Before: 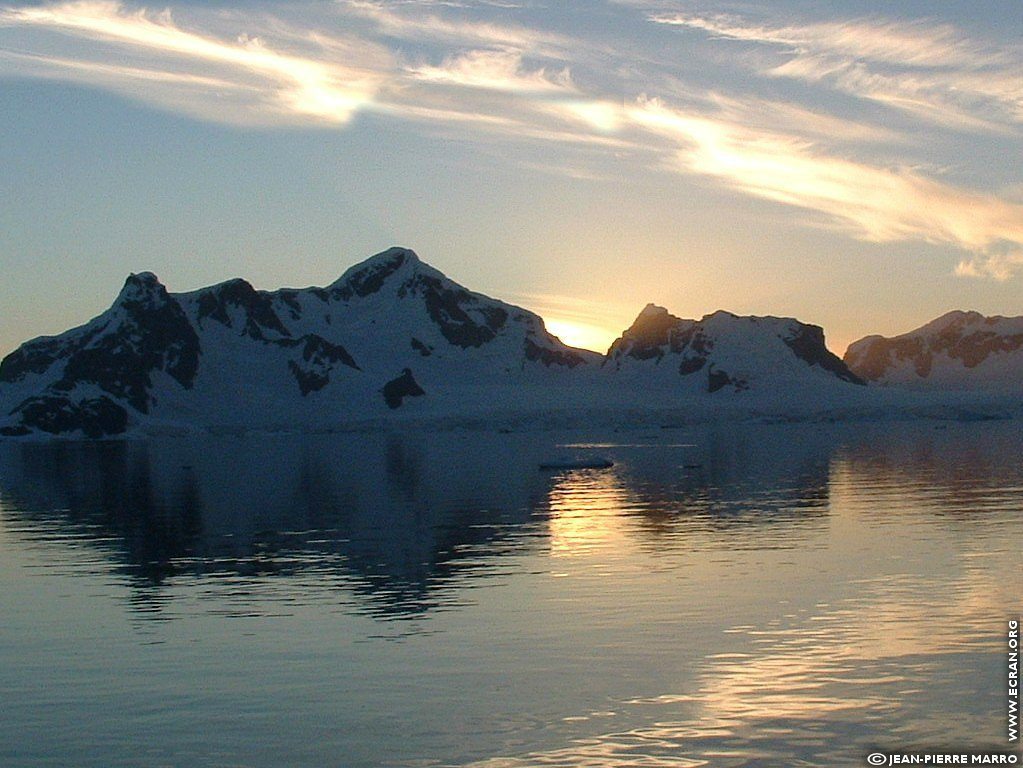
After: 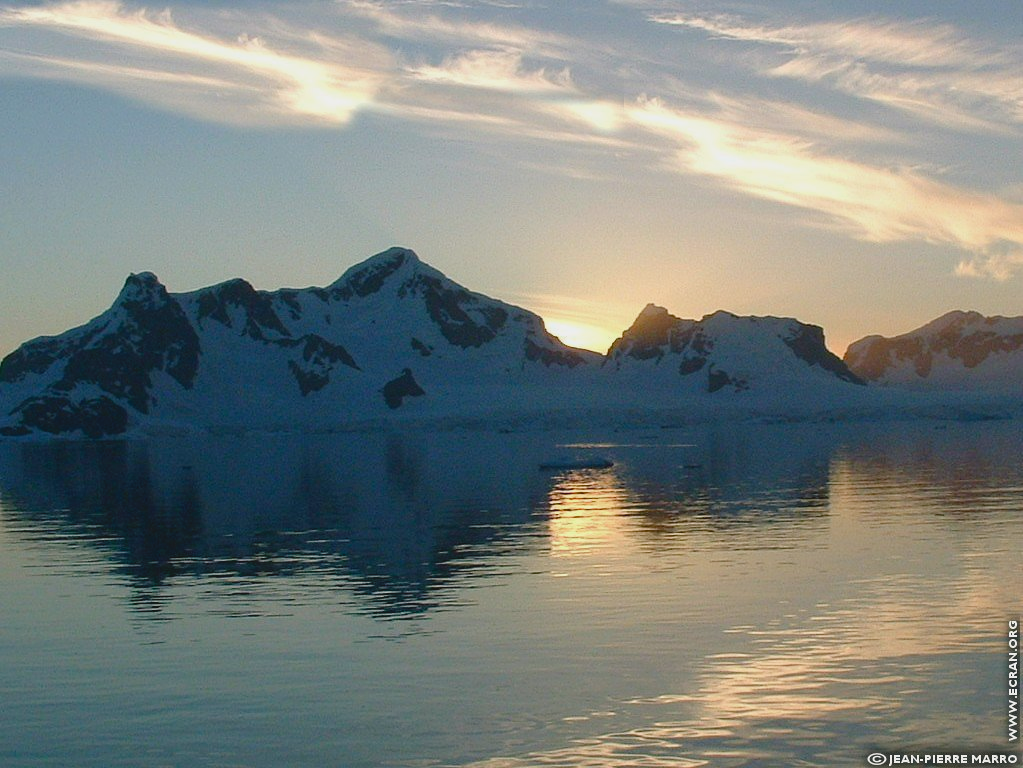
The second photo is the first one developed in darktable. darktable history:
contrast brightness saturation: contrast -0.118
color balance rgb: shadows lift › chroma 2.056%, shadows lift › hue 217.15°, perceptual saturation grading › global saturation -0.073%, perceptual saturation grading › highlights -14.564%, perceptual saturation grading › shadows 25.774%
